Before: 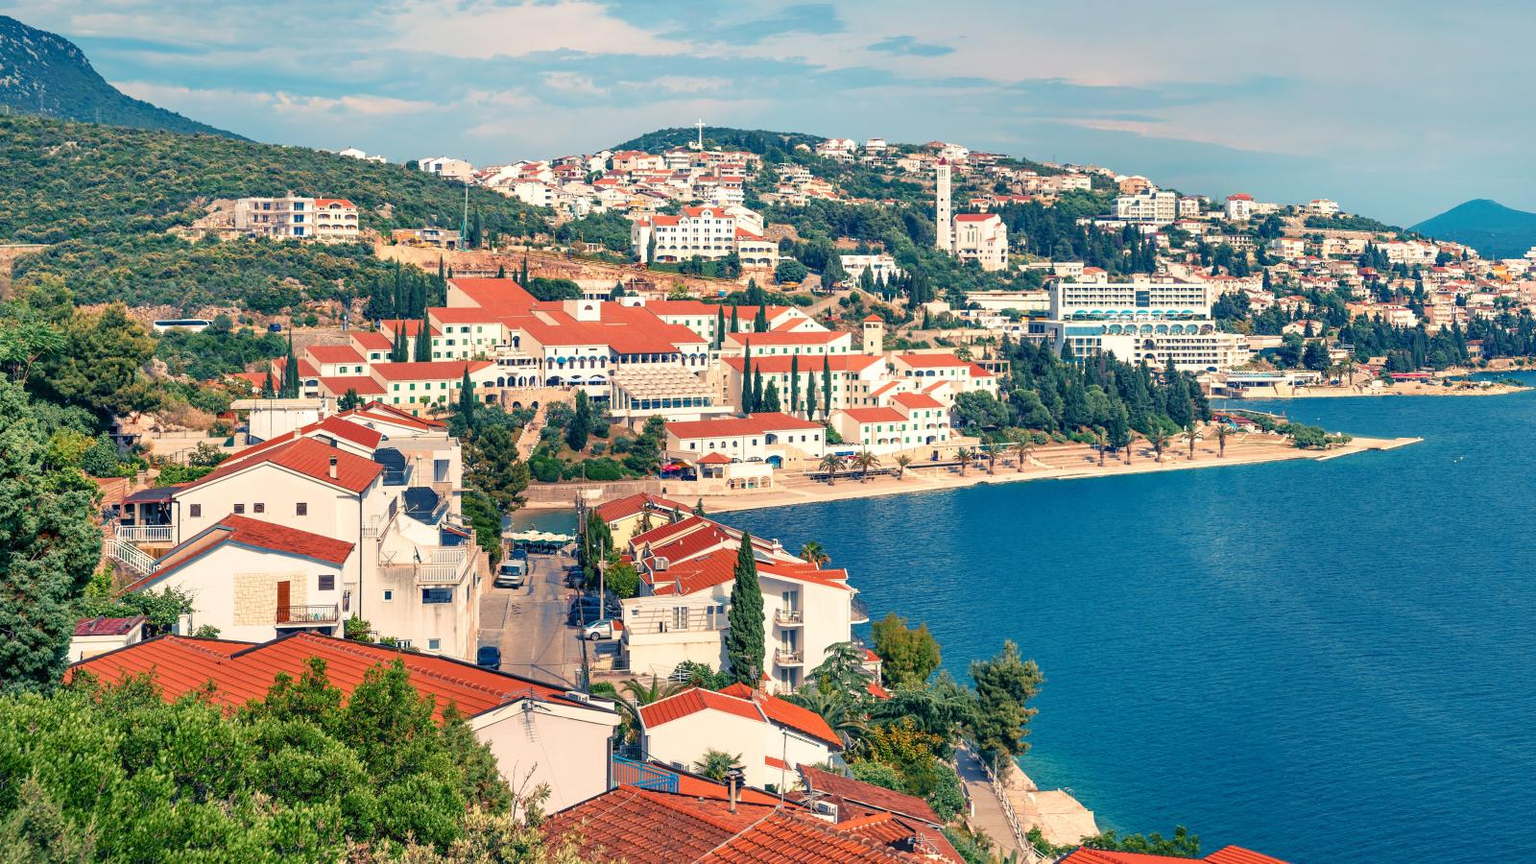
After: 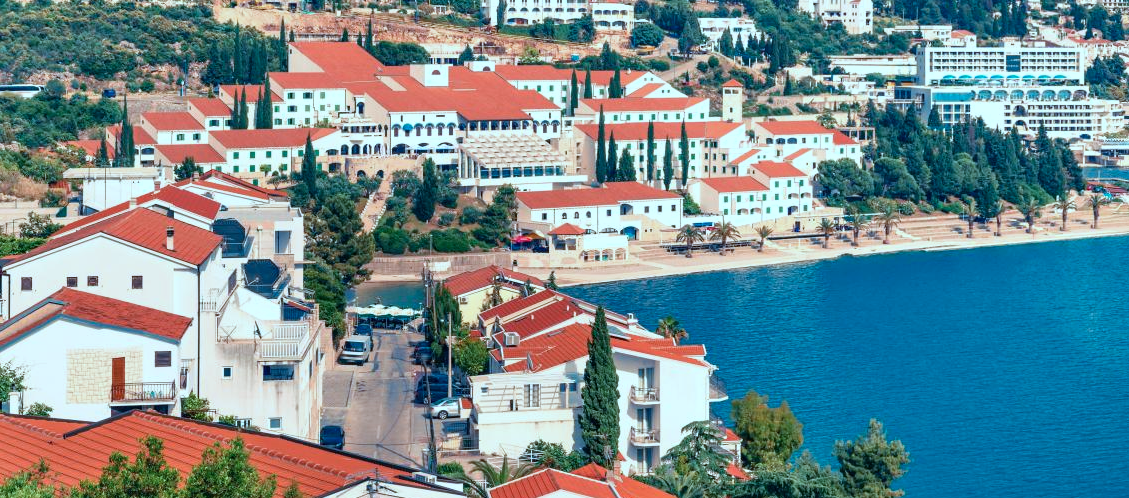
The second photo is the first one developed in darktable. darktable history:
crop: left 11.123%, top 27.61%, right 18.3%, bottom 17.034%
color correction: highlights a* -10.69, highlights b* -19.19
